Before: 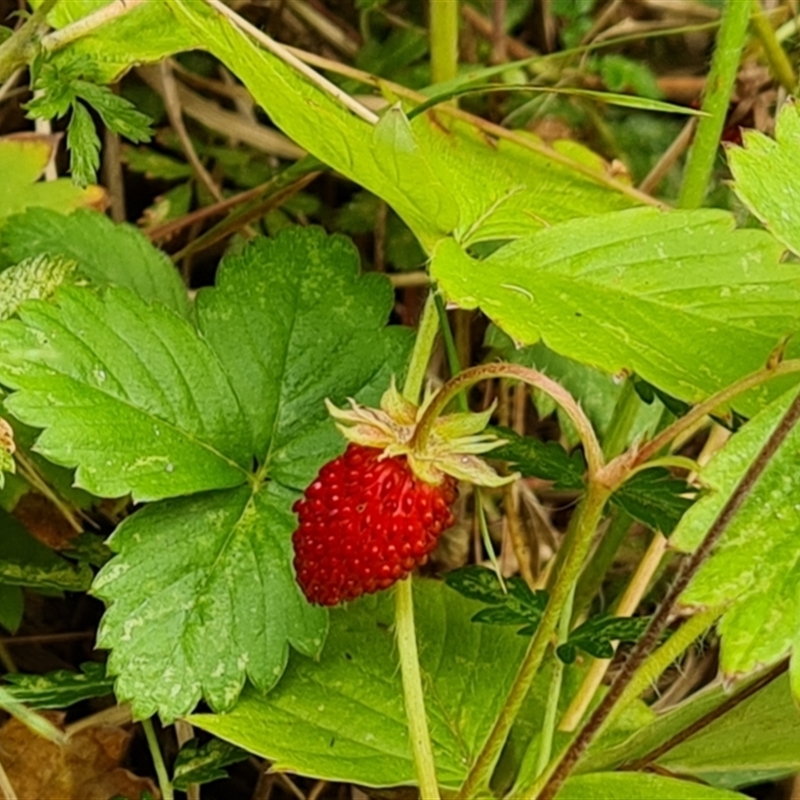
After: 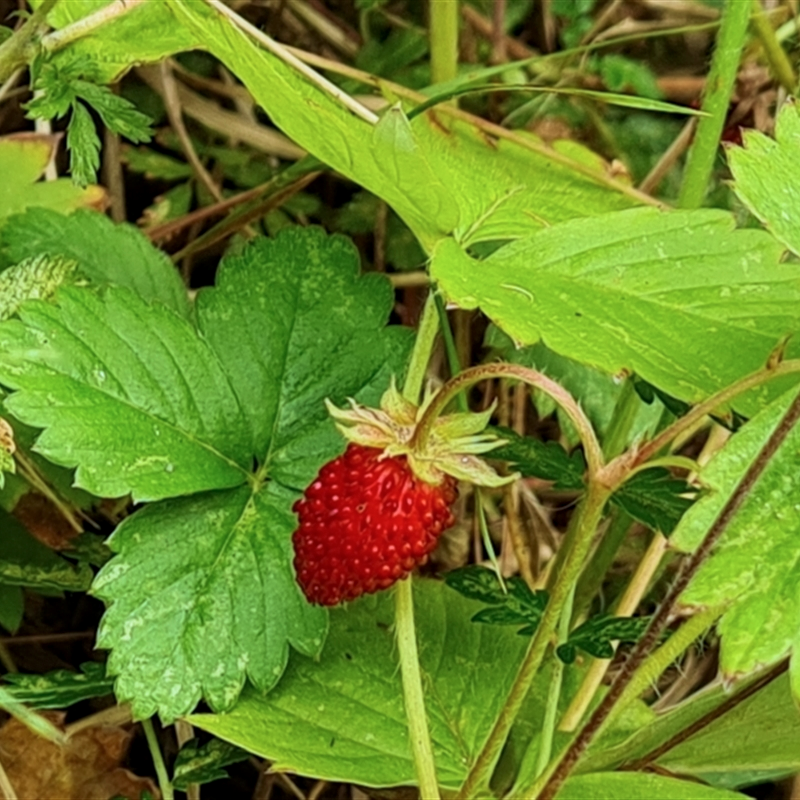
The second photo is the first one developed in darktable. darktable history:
color calibration: gray › normalize channels true, x 0.37, y 0.382, temperature 4302.75 K, gamut compression 0.001
velvia: strength 24.94%
local contrast: highlights 100%, shadows 100%, detail 119%, midtone range 0.2
